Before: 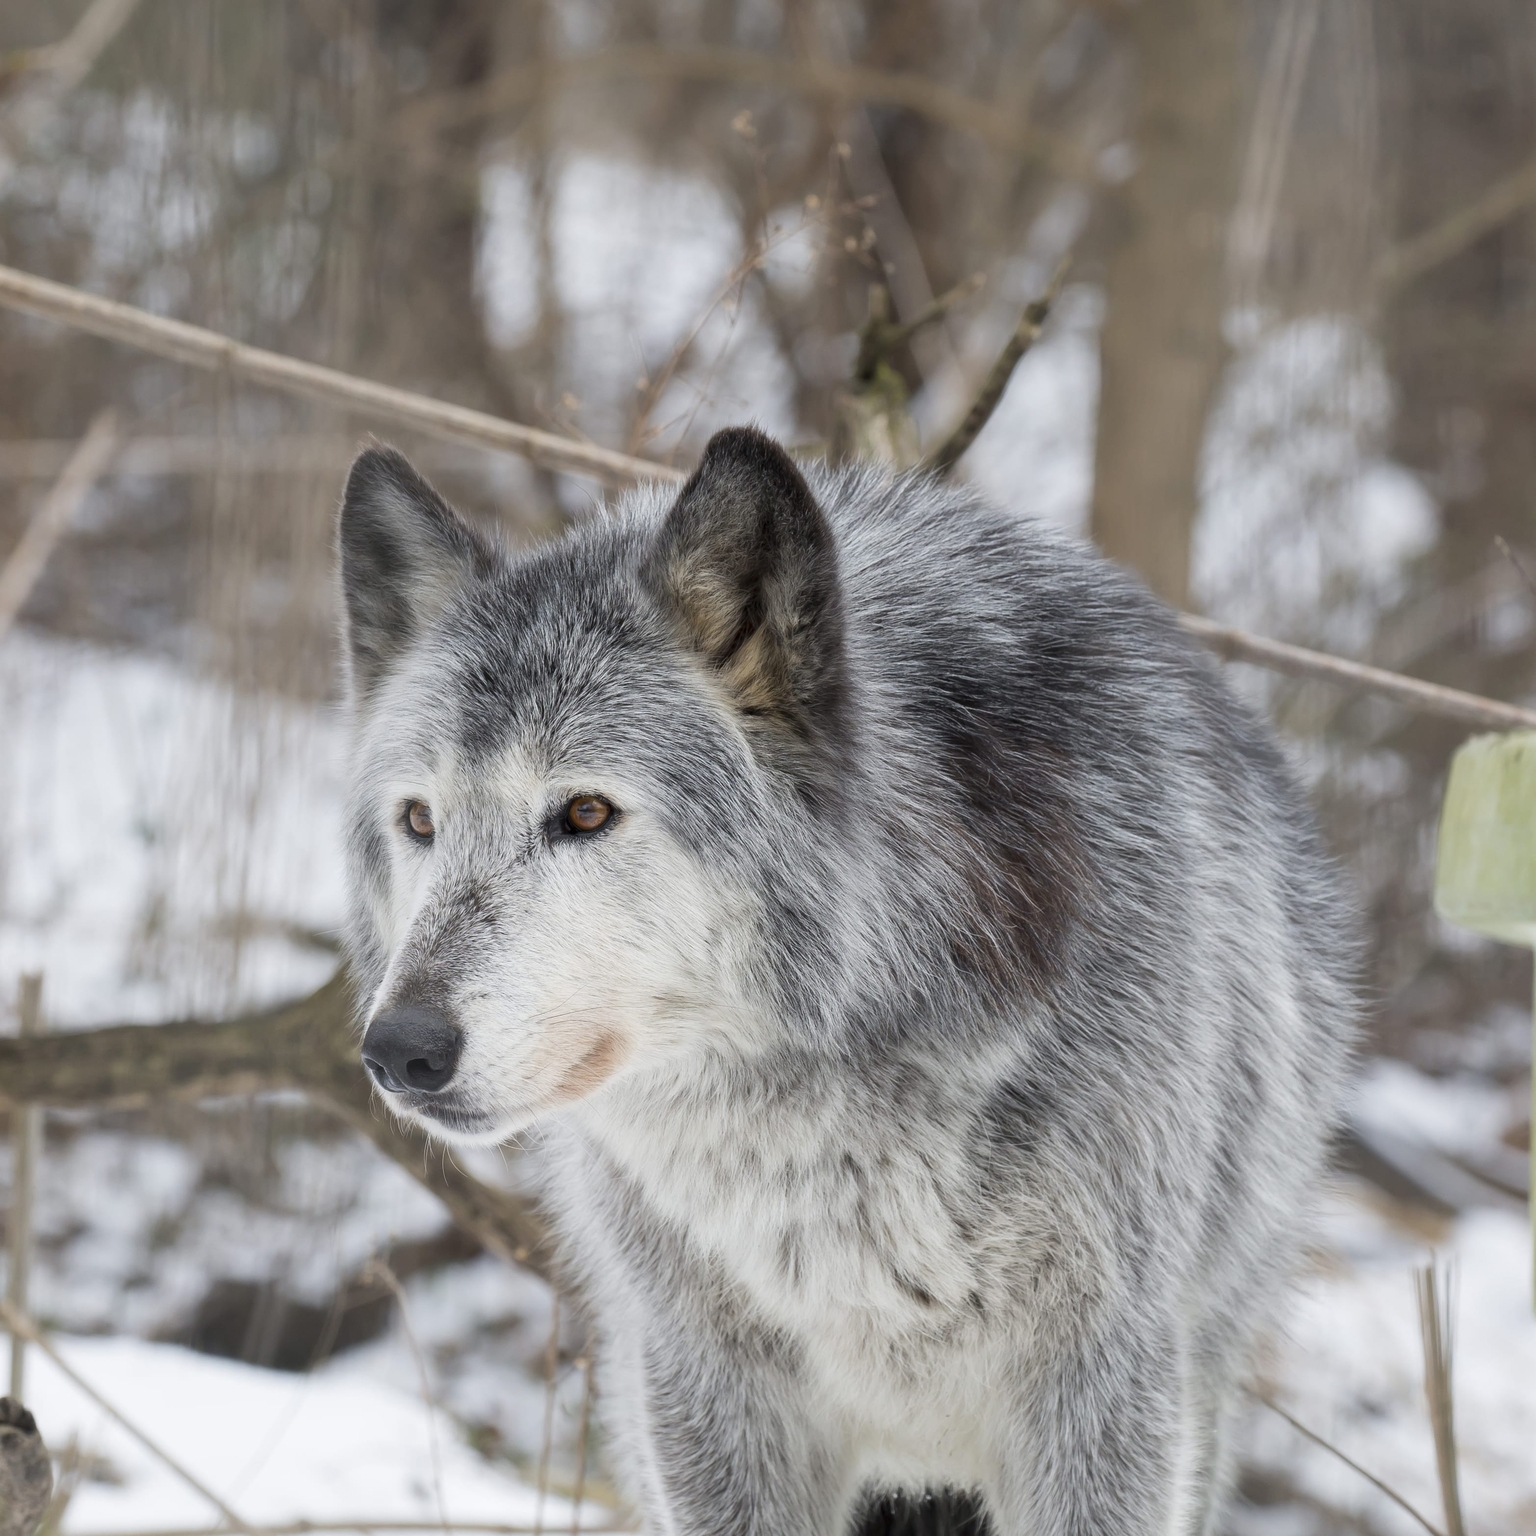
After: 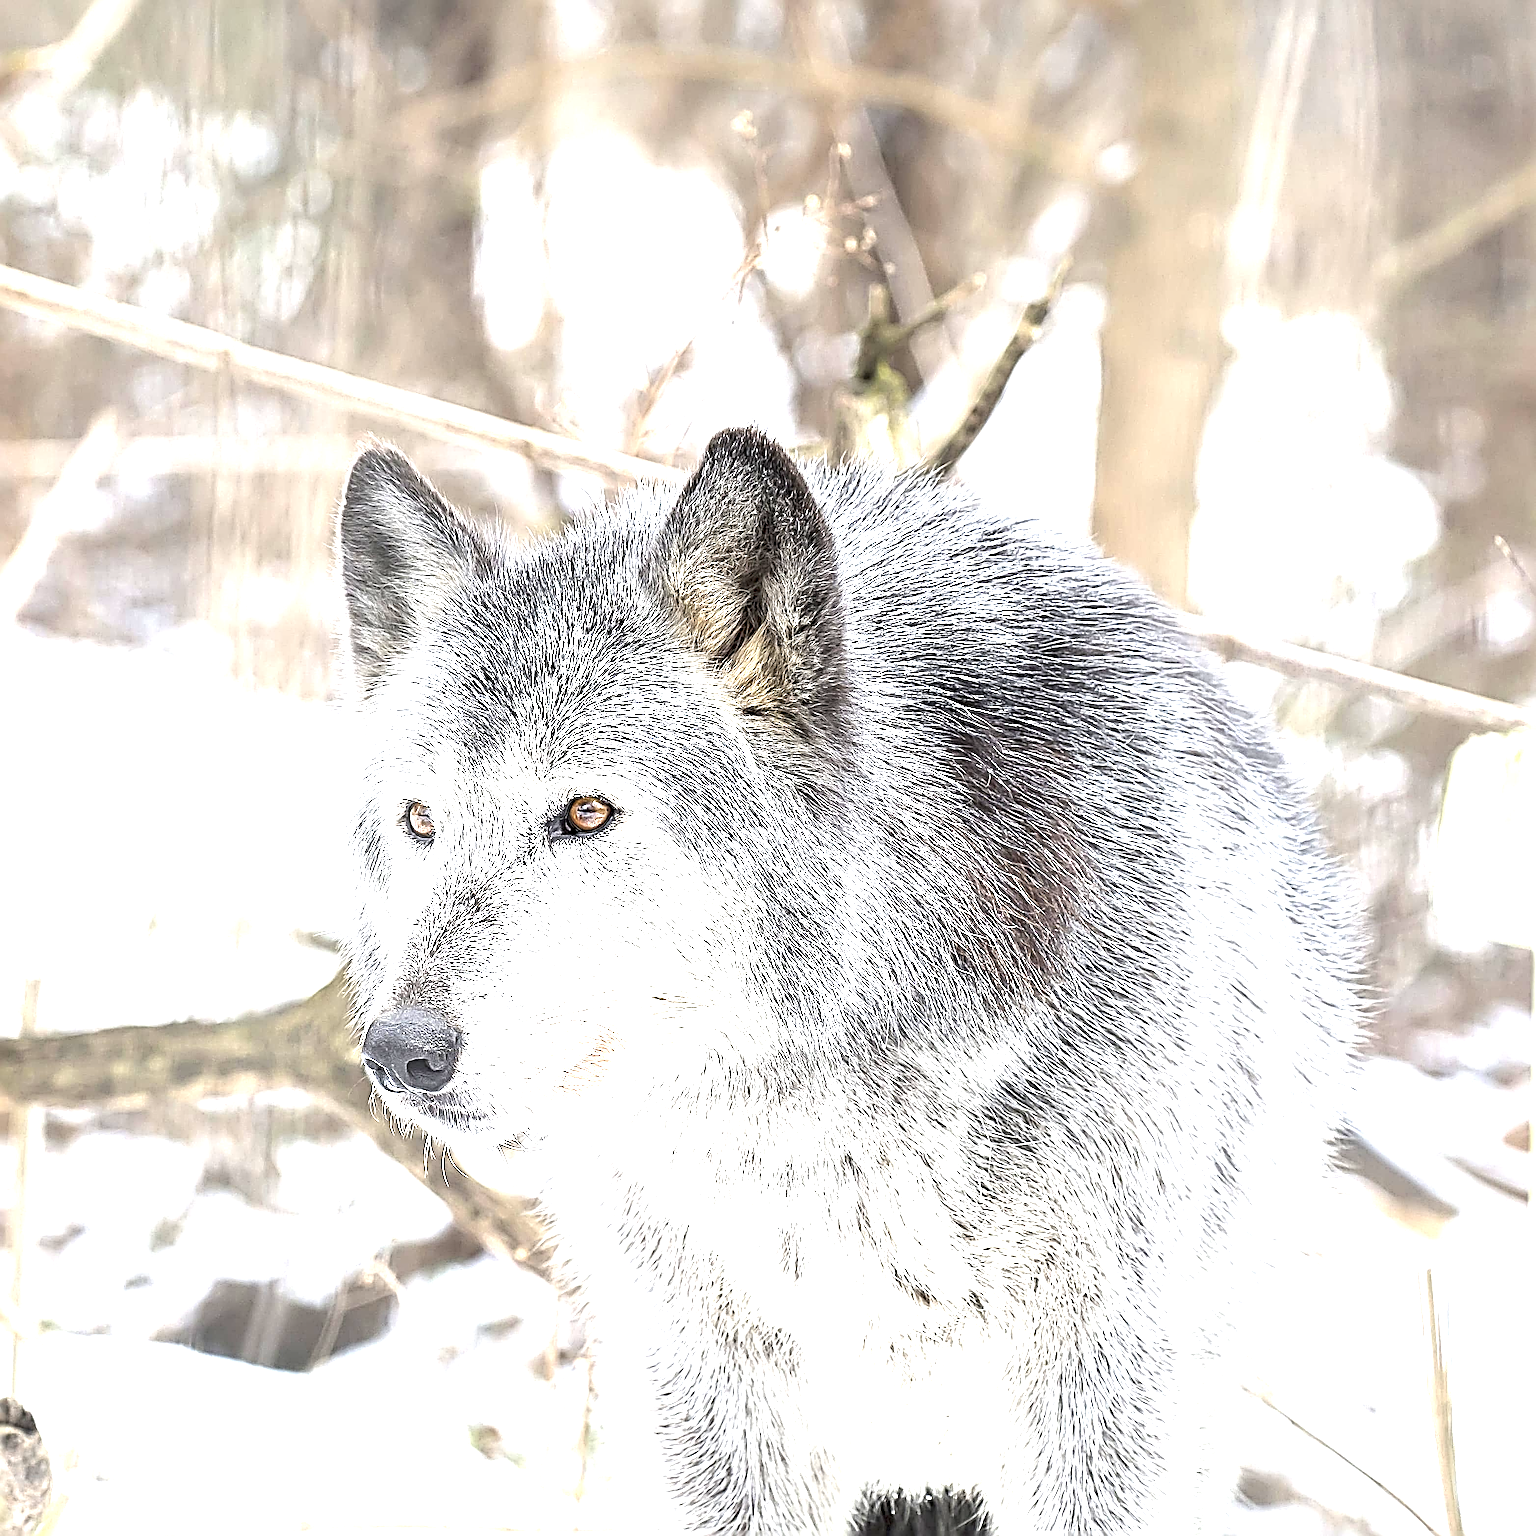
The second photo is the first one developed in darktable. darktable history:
contrast equalizer: y [[0.502, 0.505, 0.512, 0.529, 0.564, 0.588], [0.5 ×6], [0.502, 0.505, 0.512, 0.529, 0.564, 0.588], [0, 0.001, 0.001, 0.004, 0.008, 0.011], [0, 0.001, 0.001, 0.004, 0.008, 0.011]]
sharpen: radius 4.024, amount 1.988
exposure: black level correction 0, exposure 2.087 EV, compensate highlight preservation false
